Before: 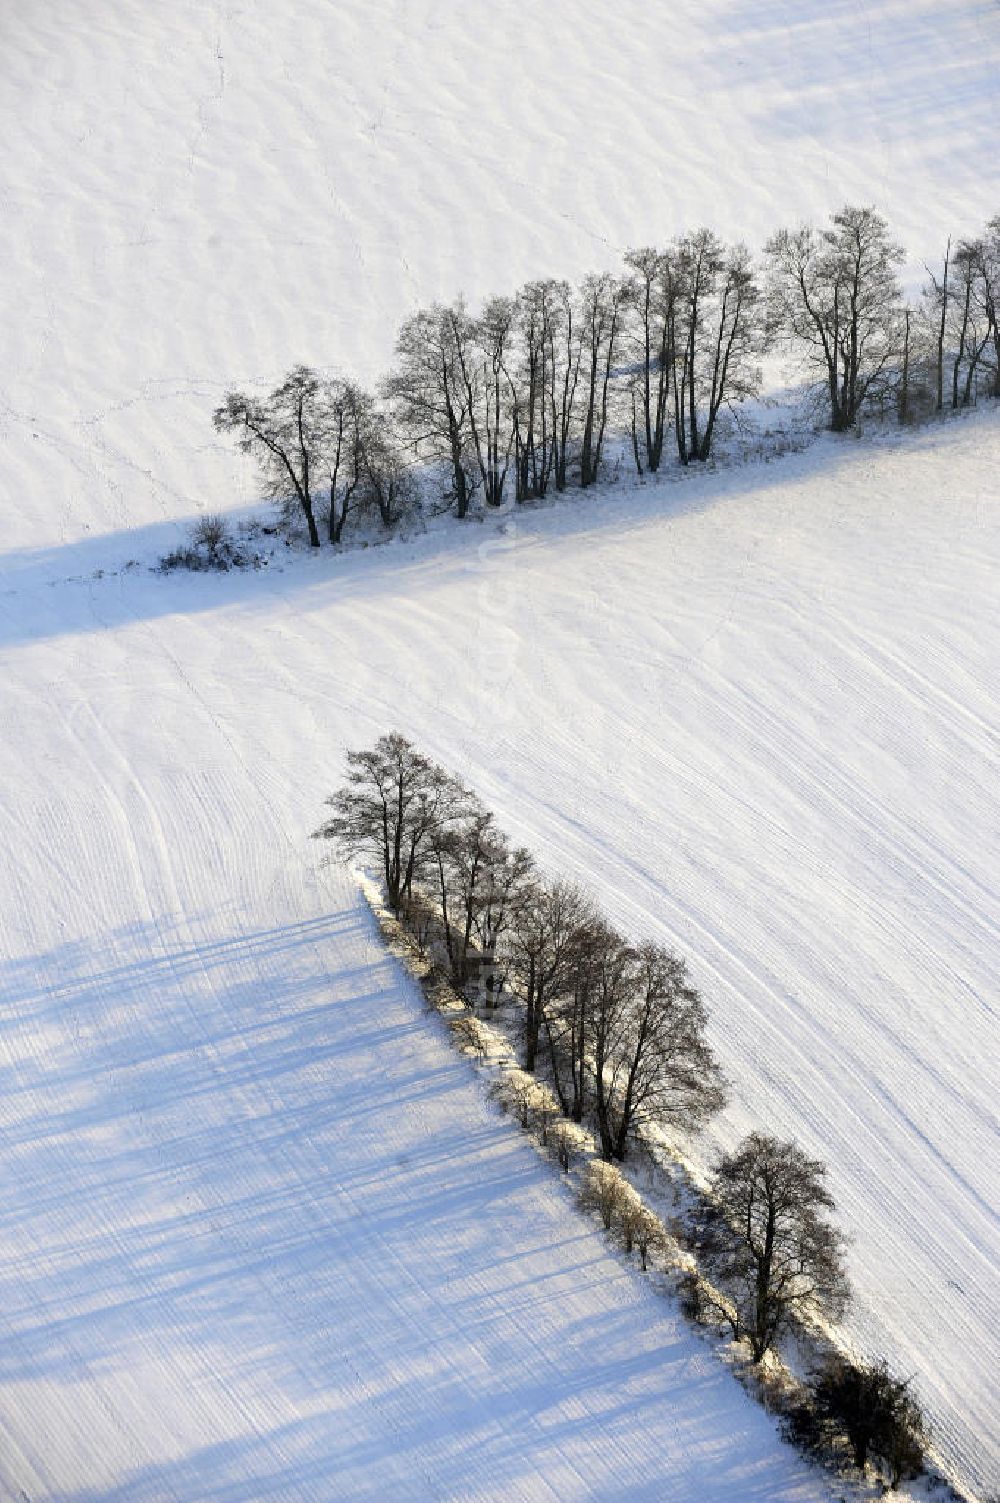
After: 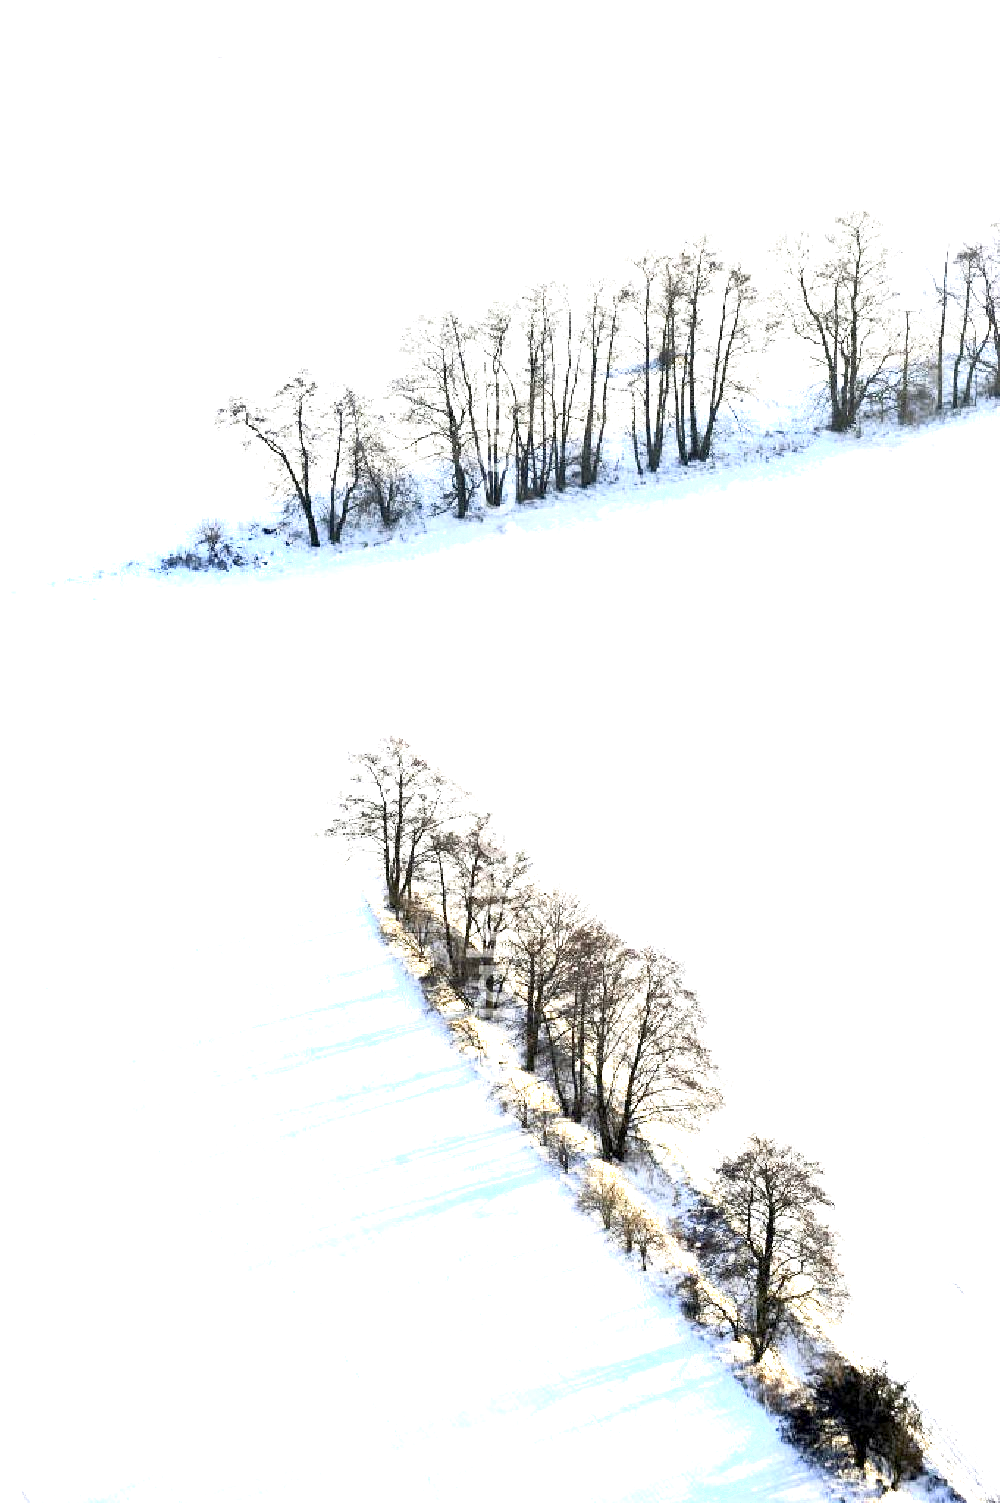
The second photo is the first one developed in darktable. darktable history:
shadows and highlights: shadows -0.627, highlights 40.2
exposure: black level correction 0.001, exposure 1.822 EV, compensate highlight preservation false
